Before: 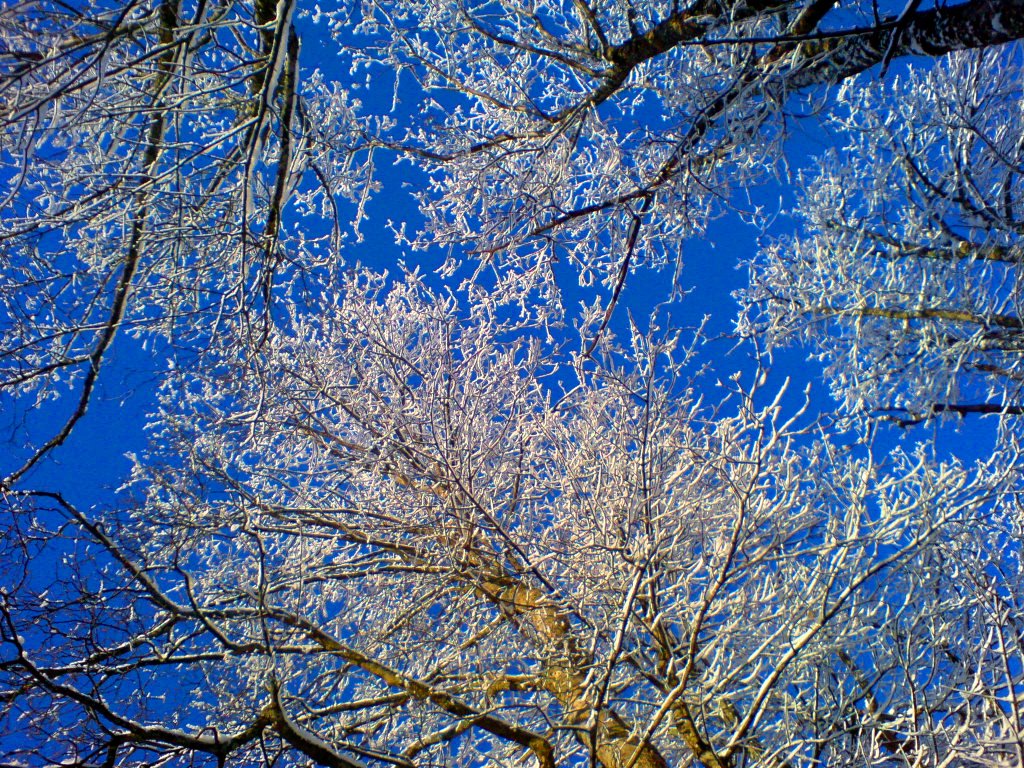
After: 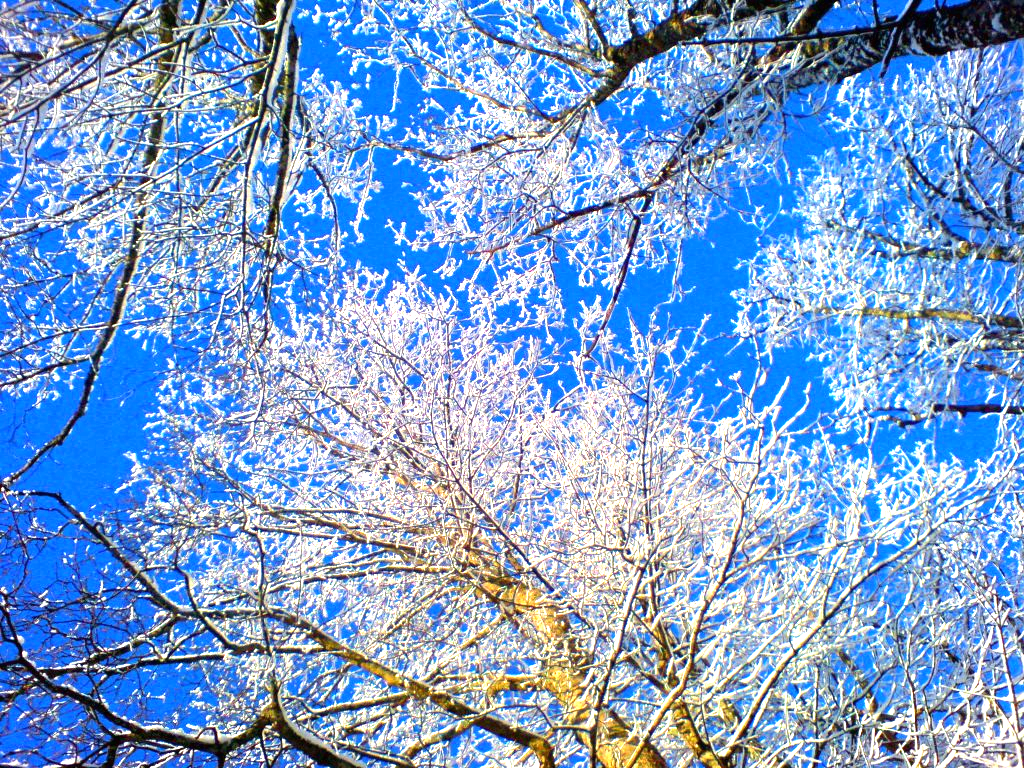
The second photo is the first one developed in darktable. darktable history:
exposure: black level correction 0, exposure 1.458 EV, compensate highlight preservation false
